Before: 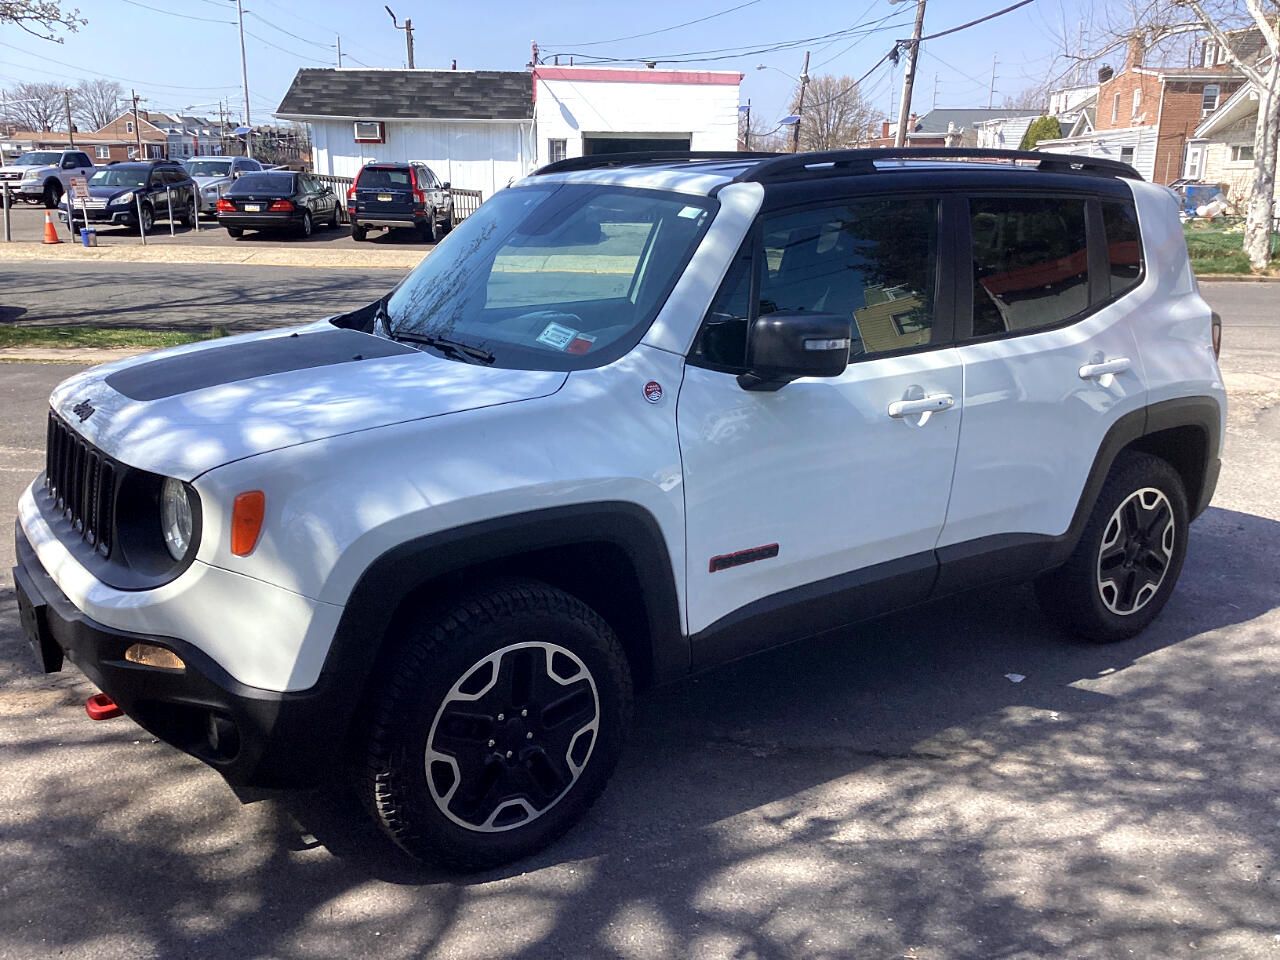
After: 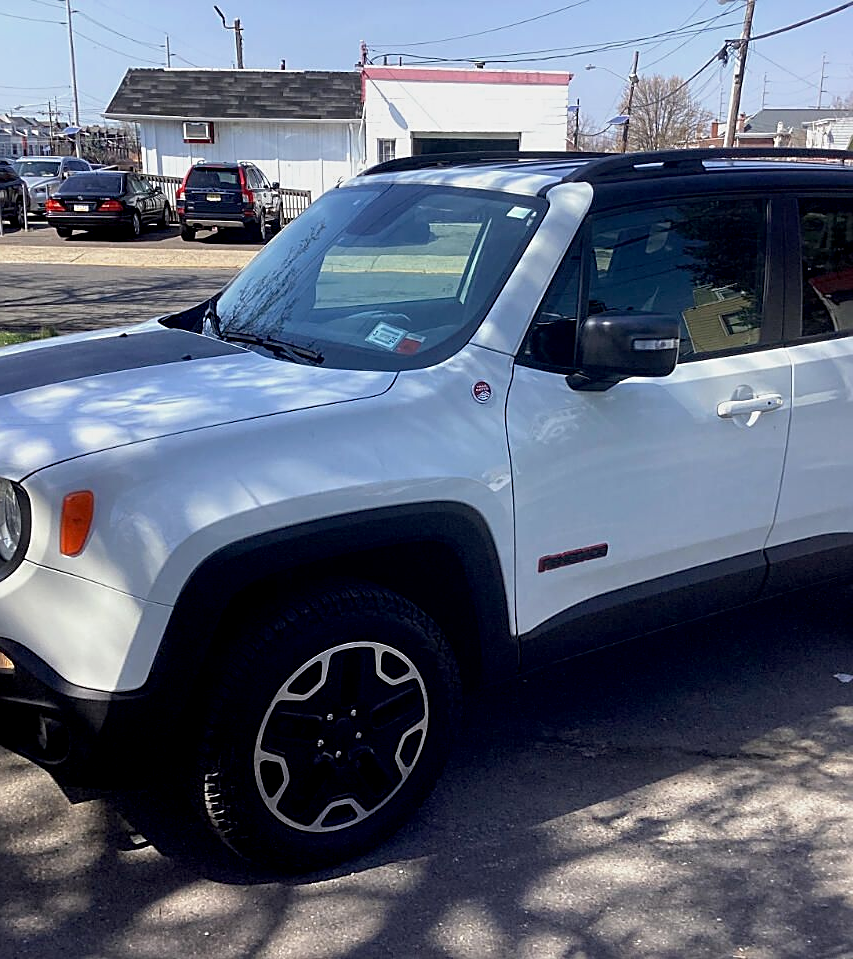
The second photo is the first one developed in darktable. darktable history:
crop and rotate: left 13.422%, right 19.911%
sharpen: on, module defaults
exposure: black level correction 0.006, exposure -0.225 EV, compensate highlight preservation false
